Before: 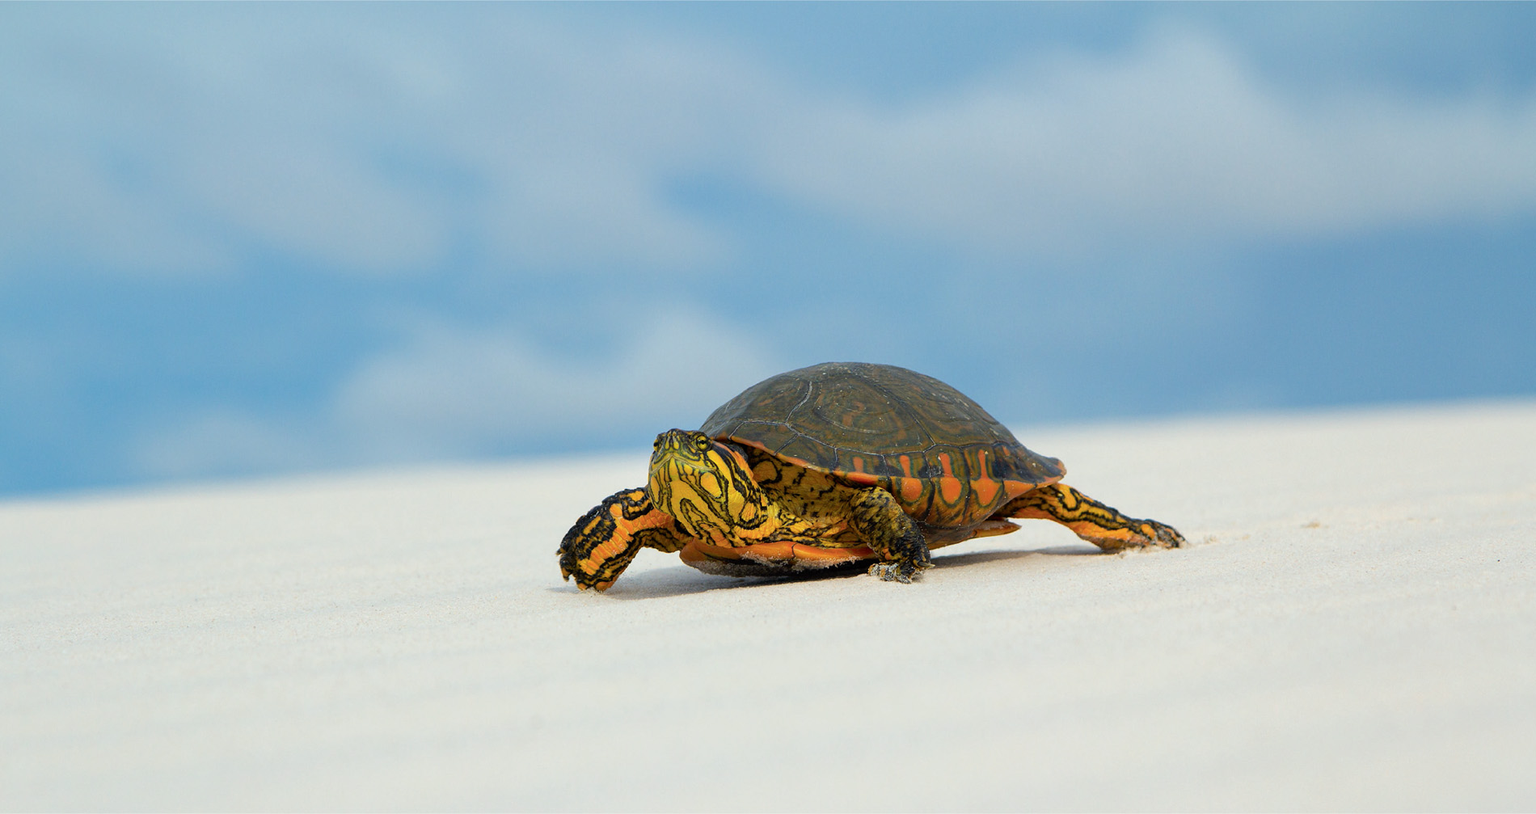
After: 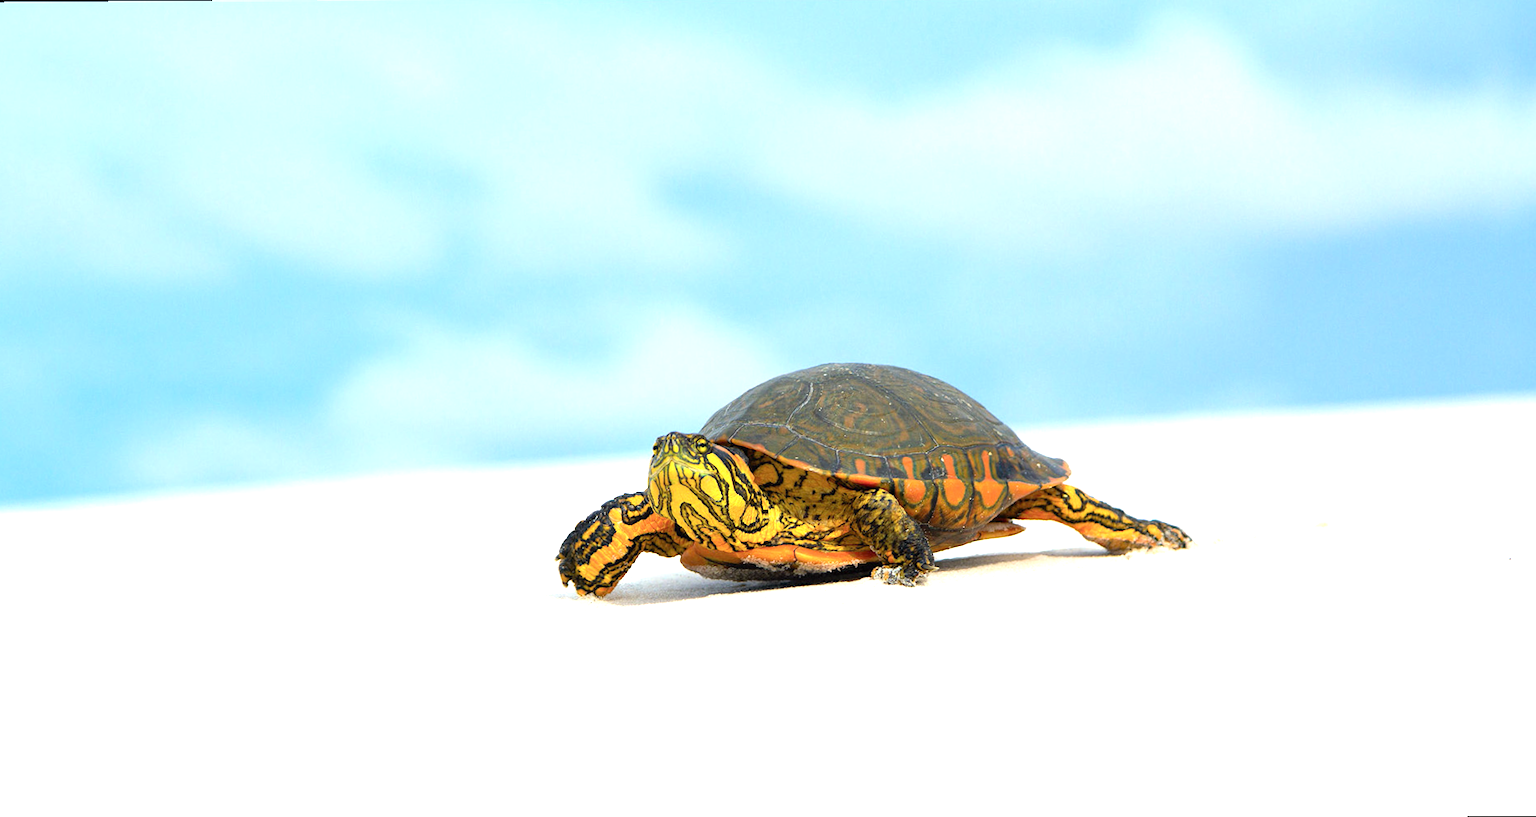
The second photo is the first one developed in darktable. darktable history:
rotate and perspective: rotation -0.45°, automatic cropping original format, crop left 0.008, crop right 0.992, crop top 0.012, crop bottom 0.988
exposure: black level correction 0, exposure 1.1 EV, compensate highlight preservation false
